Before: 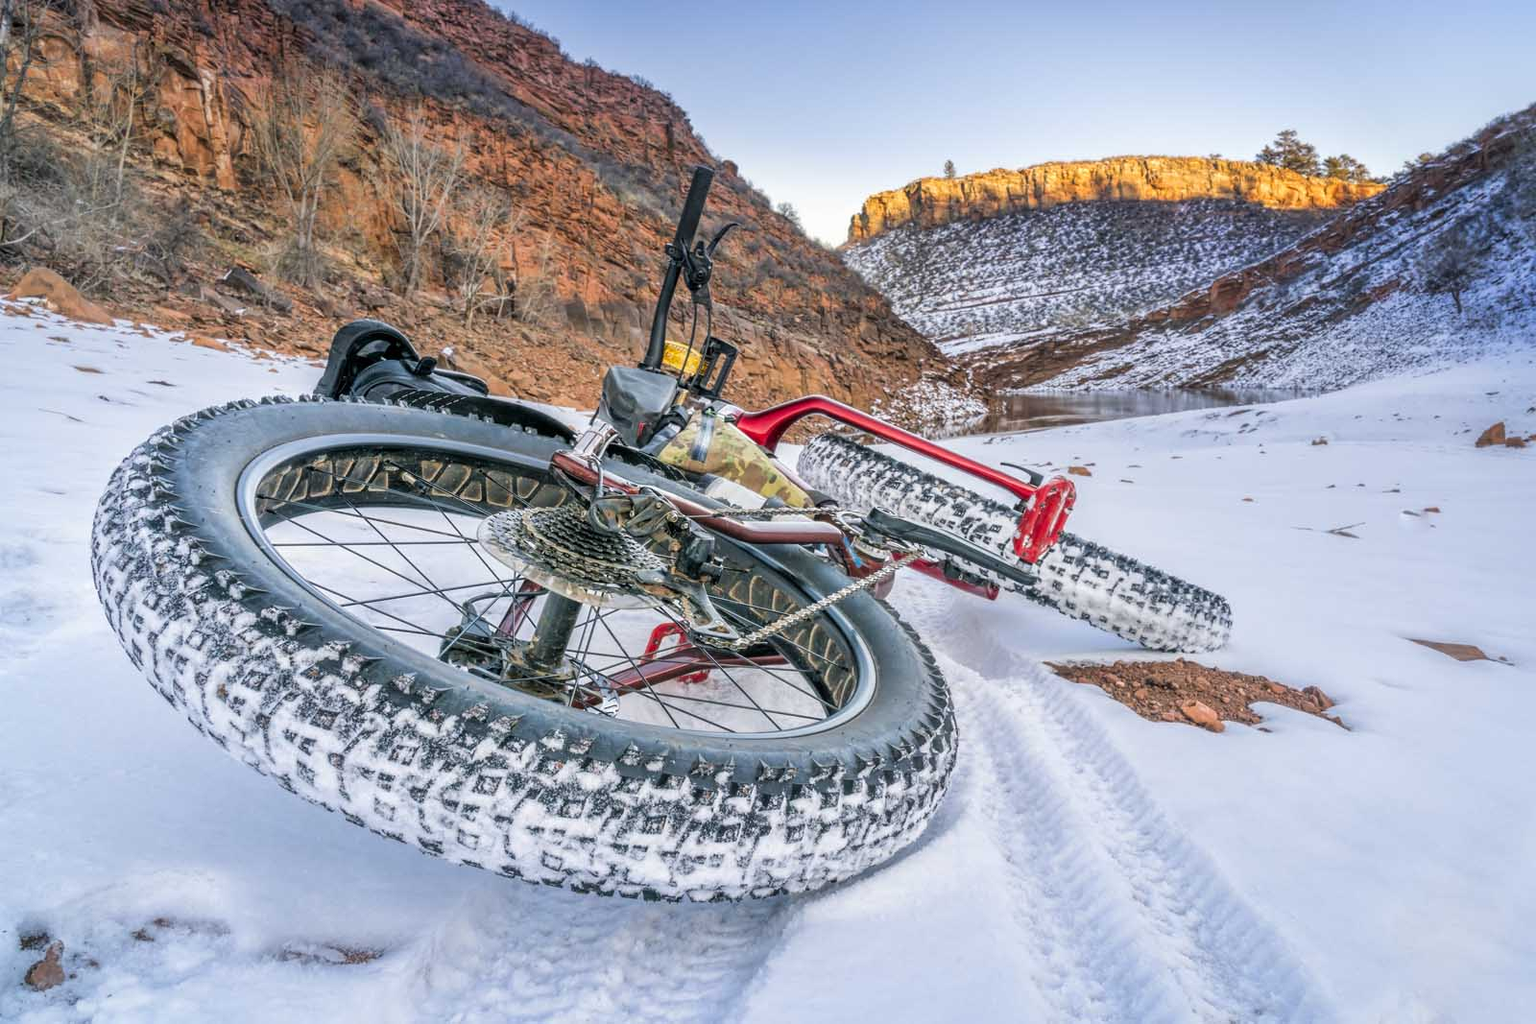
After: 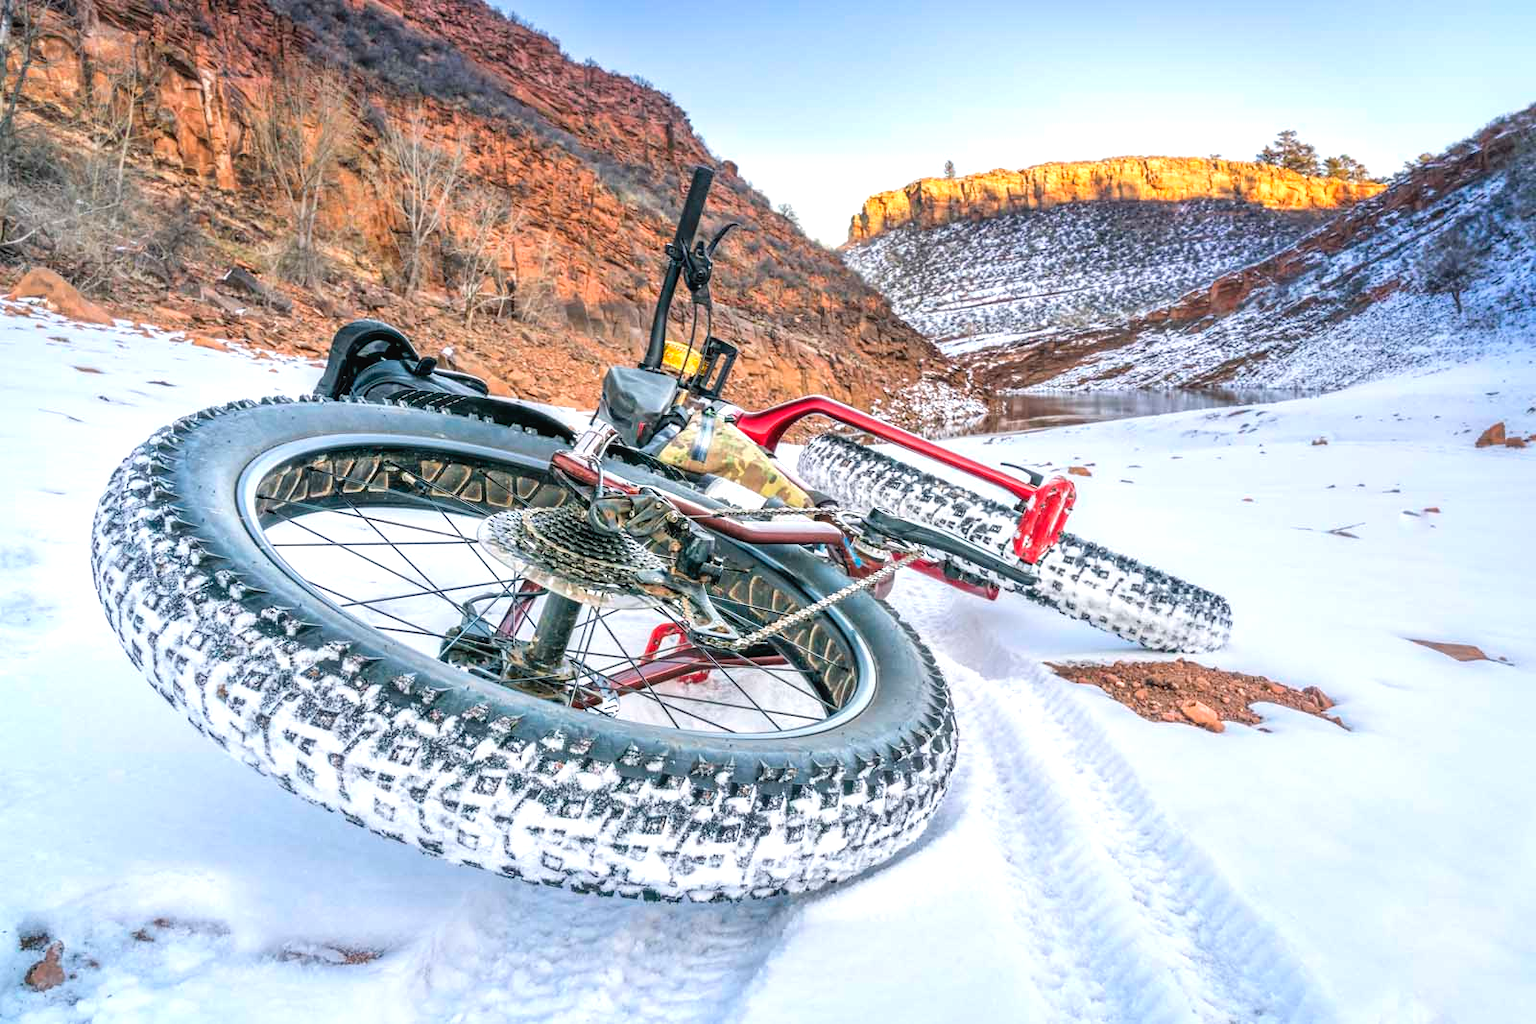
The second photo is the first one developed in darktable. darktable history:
exposure: black level correction -0.002, exposure 0.528 EV, compensate highlight preservation false
